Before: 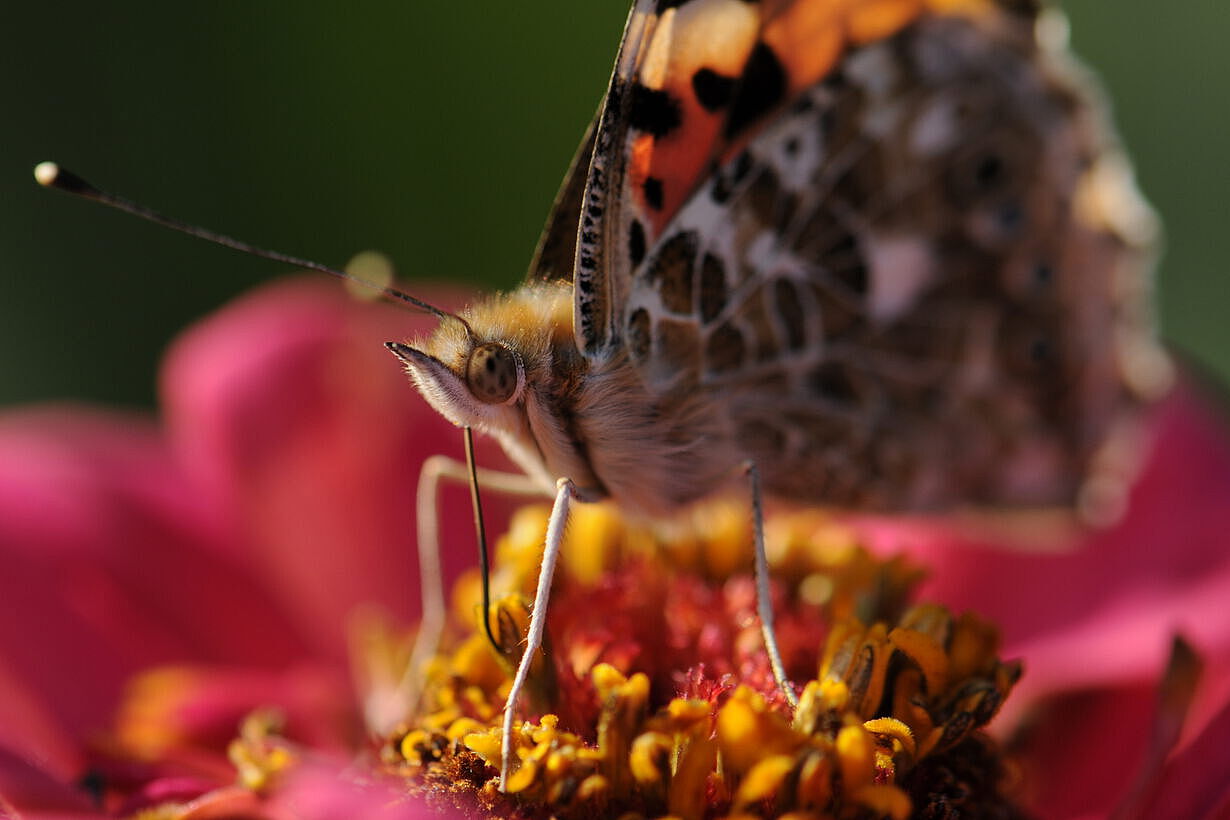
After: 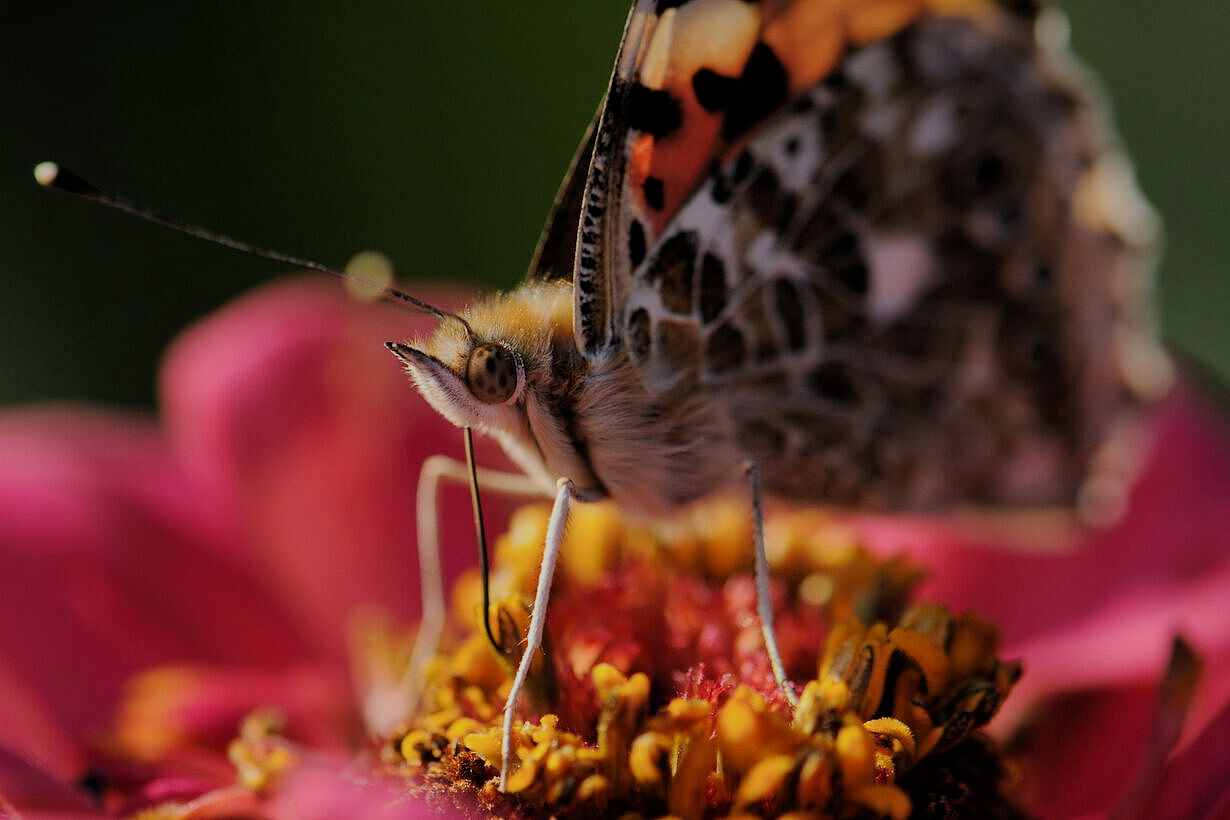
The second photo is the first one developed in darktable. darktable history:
filmic rgb: black relative exposure -7.65 EV, white relative exposure 4.56 EV, hardness 3.61
vignetting: fall-off start 97.52%, fall-off radius 100%, brightness -0.574, saturation 0, center (-0.027, 0.404), width/height ratio 1.368, unbound false
